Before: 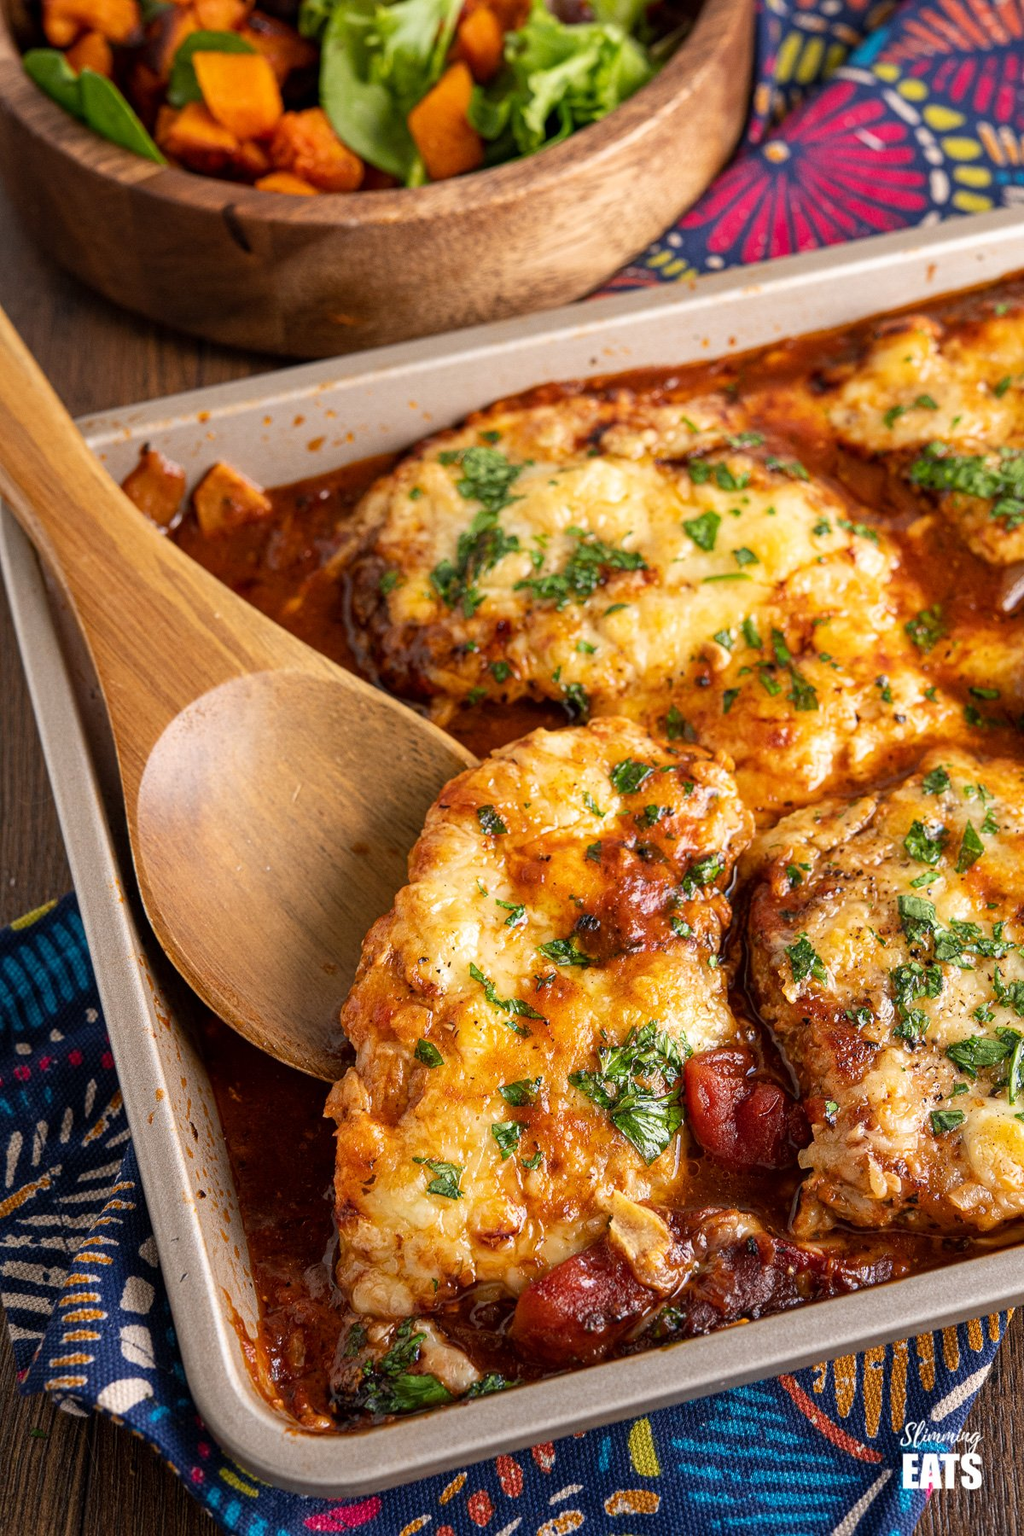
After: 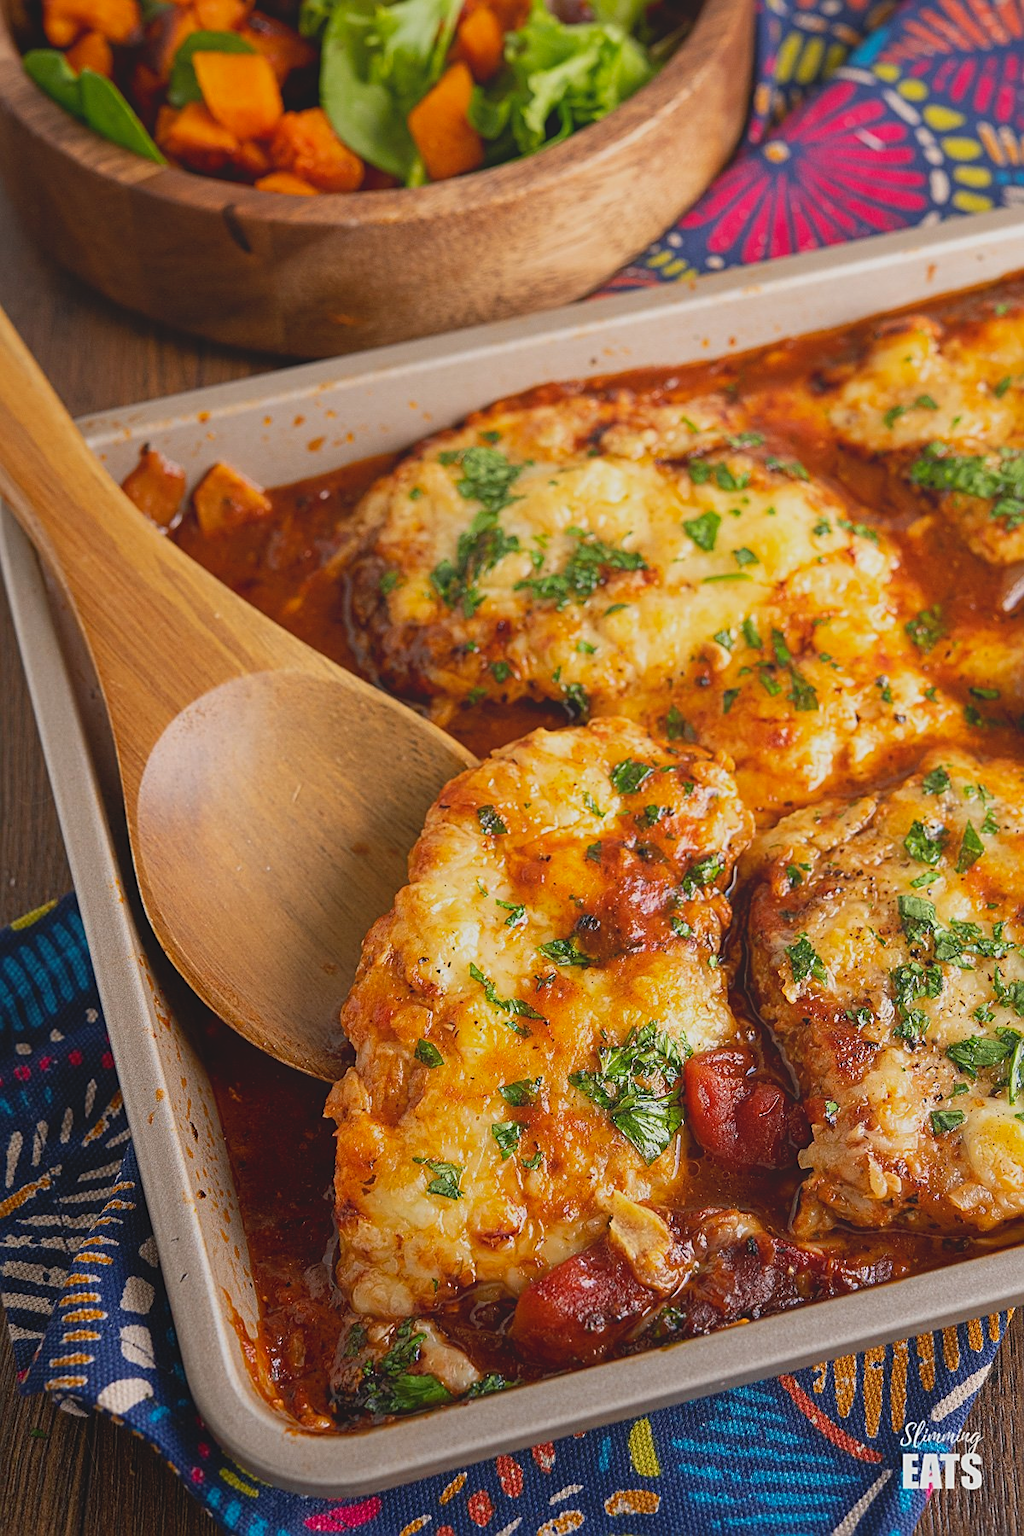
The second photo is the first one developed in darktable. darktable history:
local contrast: detail 71%
sharpen: on, module defaults
